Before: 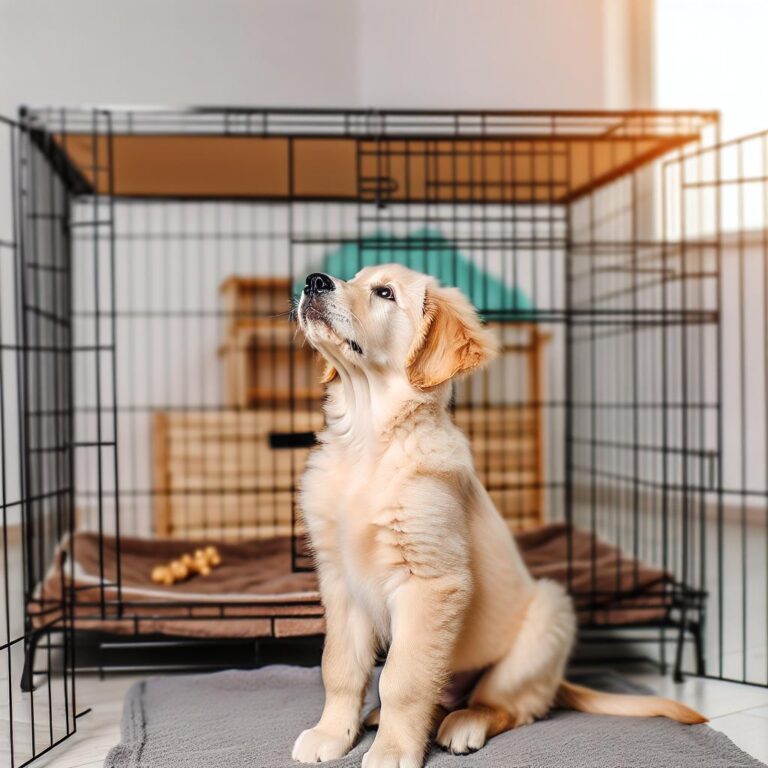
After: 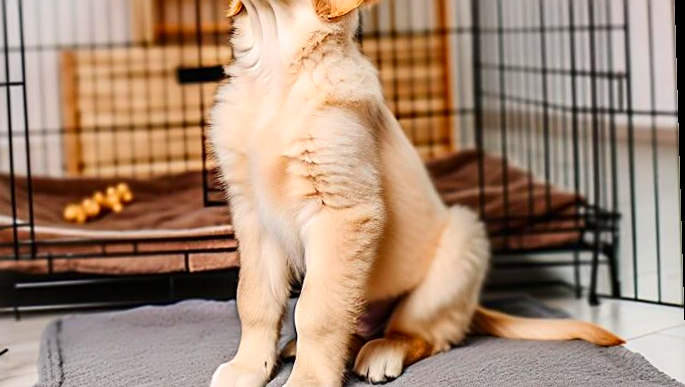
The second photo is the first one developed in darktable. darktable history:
sharpen: on, module defaults
contrast brightness saturation: contrast 0.16, saturation 0.32
crop and rotate: left 13.306%, top 48.129%, bottom 2.928%
rotate and perspective: rotation -1.75°, automatic cropping off
